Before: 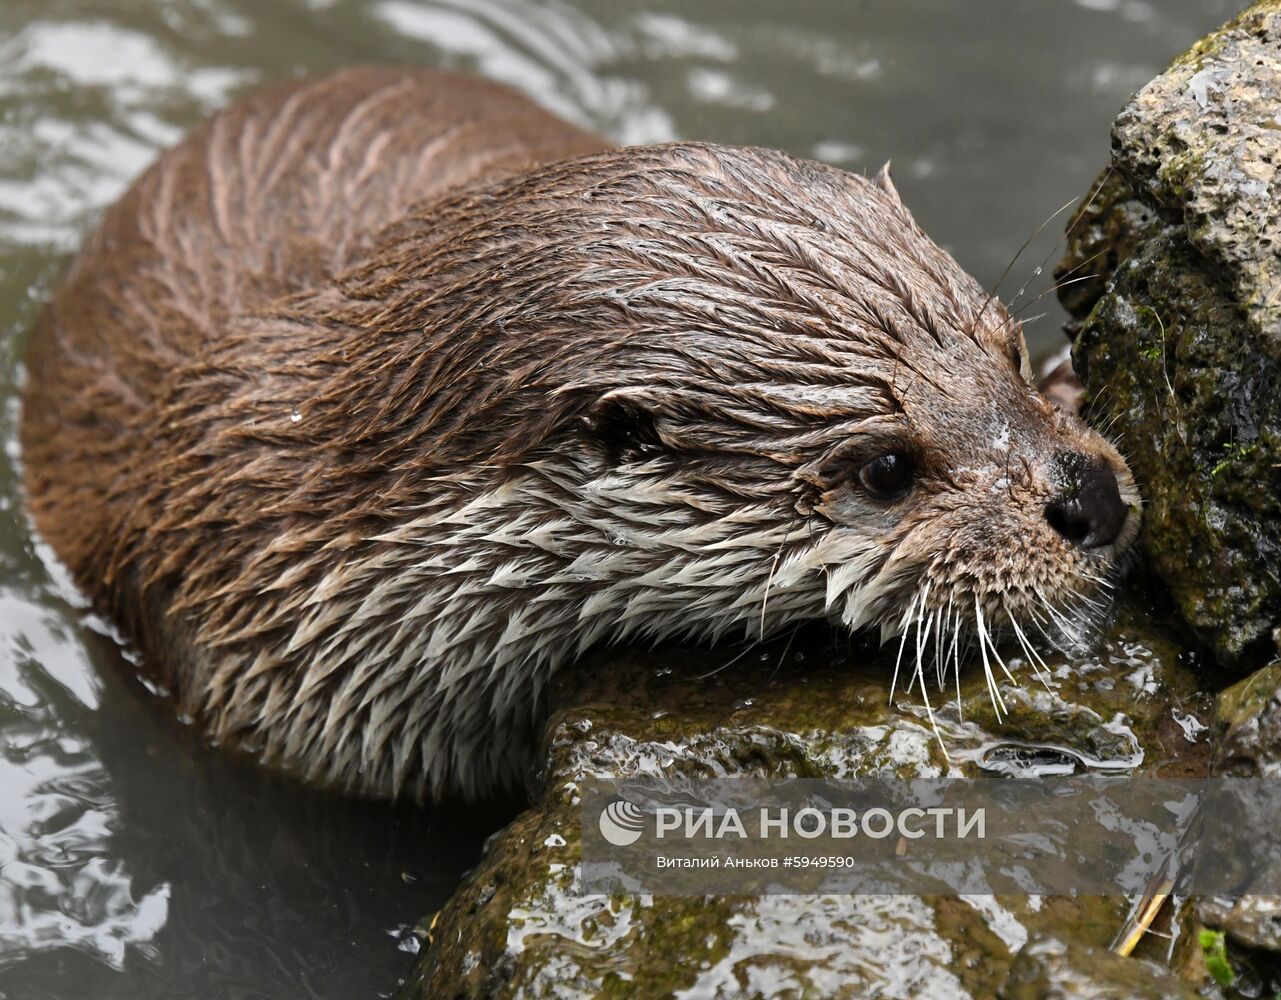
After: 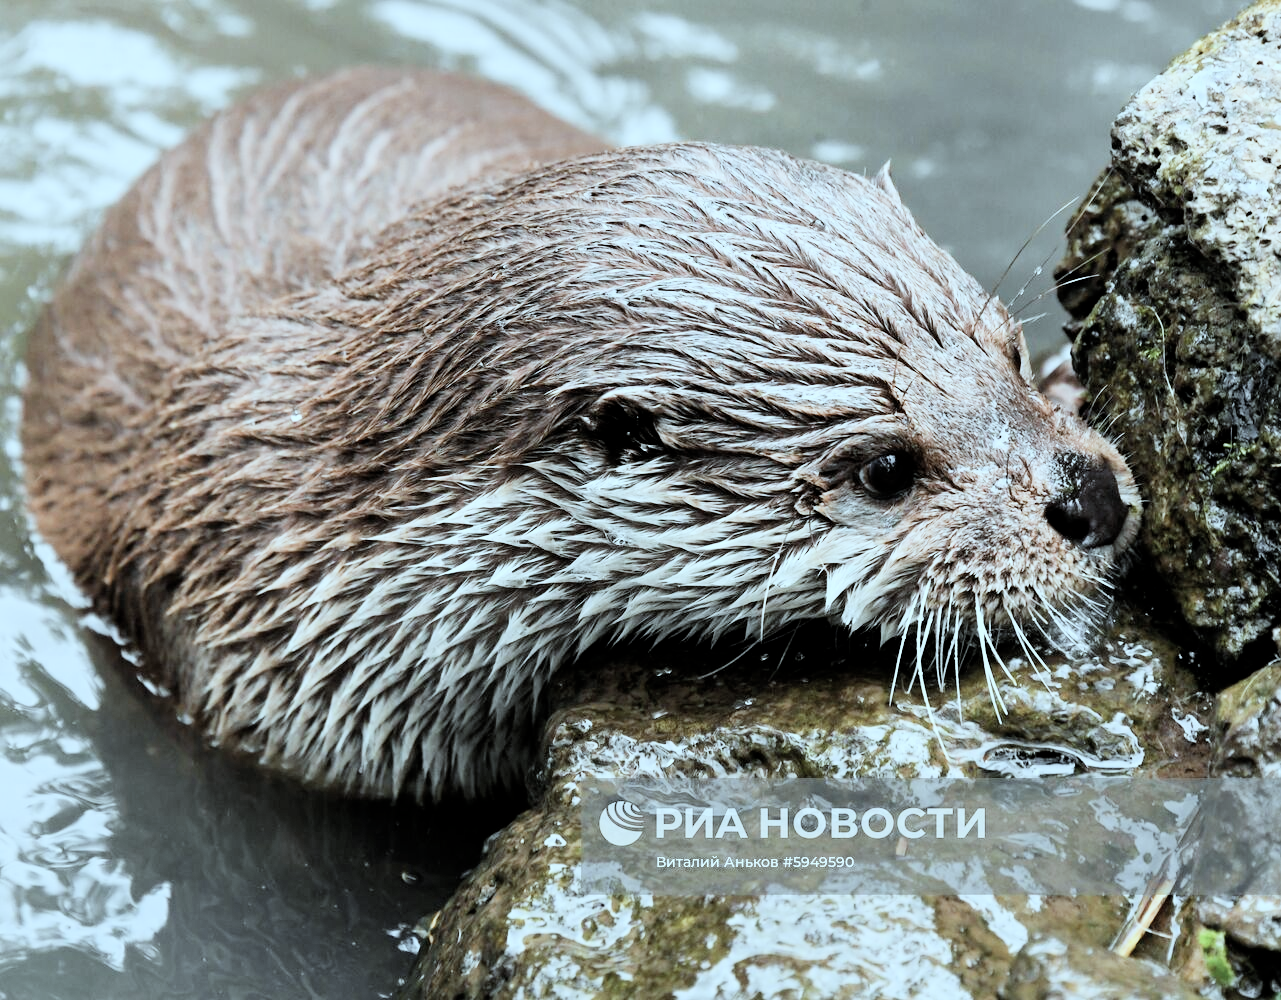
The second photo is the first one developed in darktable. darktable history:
color correction: highlights a* -12.68, highlights b* -17.87, saturation 0.697
exposure: black level correction 0.001, exposure 1.398 EV, compensate highlight preservation false
filmic rgb: middle gray luminance 29.04%, black relative exposure -10.31 EV, white relative exposure 5.49 EV, target black luminance 0%, hardness 3.93, latitude 2.09%, contrast 1.132, highlights saturation mix 5.28%, shadows ↔ highlights balance 14.91%
